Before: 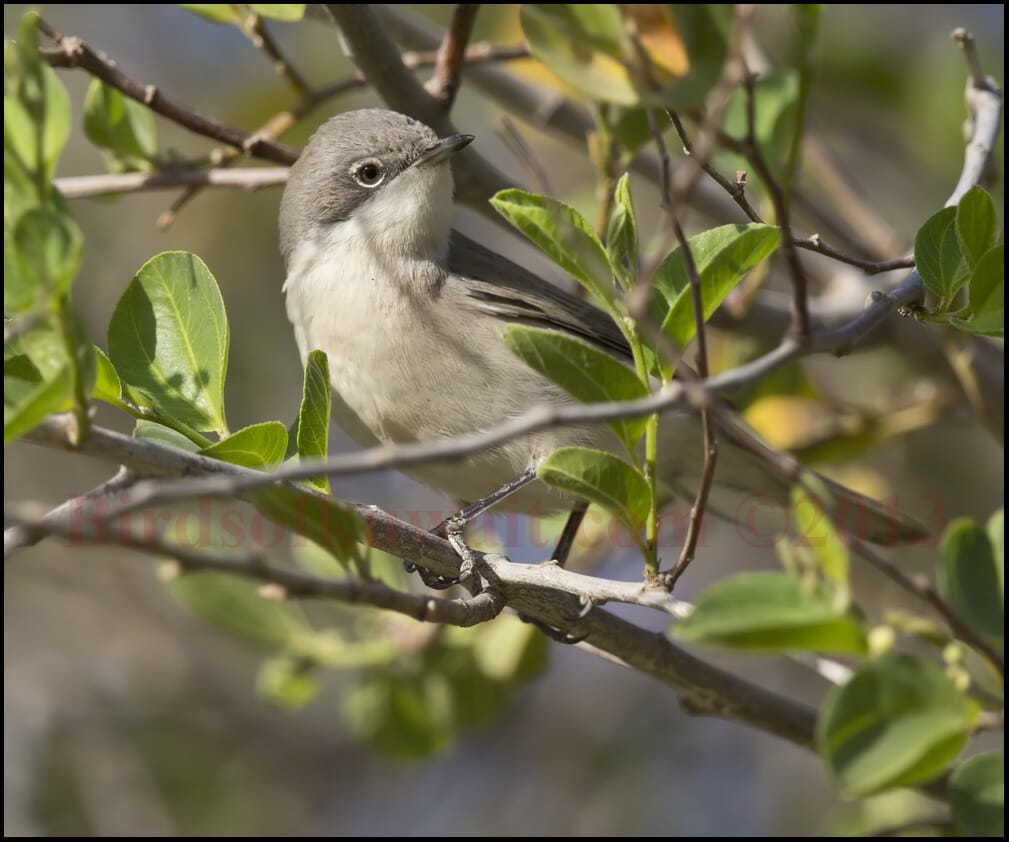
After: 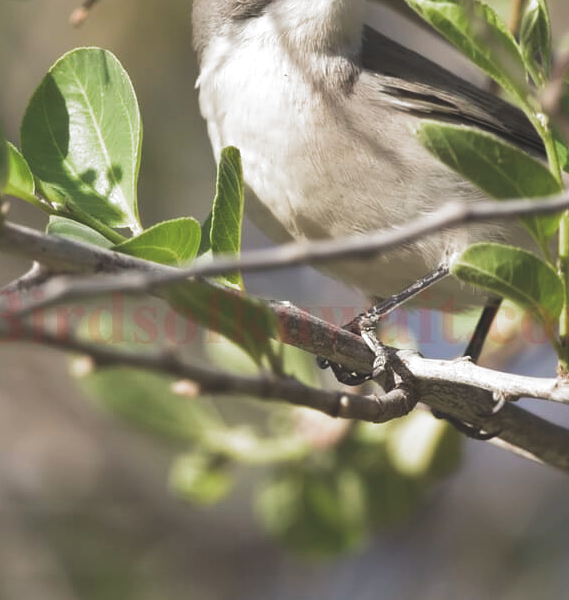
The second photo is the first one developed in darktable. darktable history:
filmic rgb: black relative exposure -8.28 EV, white relative exposure 2.2 EV, target white luminance 99.956%, hardness 7.15, latitude 75.7%, contrast 1.322, highlights saturation mix -1.98%, shadows ↔ highlights balance 30.36%, add noise in highlights 0.001, preserve chrominance luminance Y, color science v3 (2019), use custom middle-gray values true, contrast in highlights soft
exposure: black level correction -0.04, exposure 0.059 EV, compensate exposure bias true, compensate highlight preservation false
crop: left 8.639%, top 24.252%, right 34.871%, bottom 4.409%
contrast equalizer: y [[0.5, 0.5, 0.478, 0.5, 0.5, 0.5], [0.5 ×6], [0.5 ×6], [0 ×6], [0 ×6]], mix -0.114
